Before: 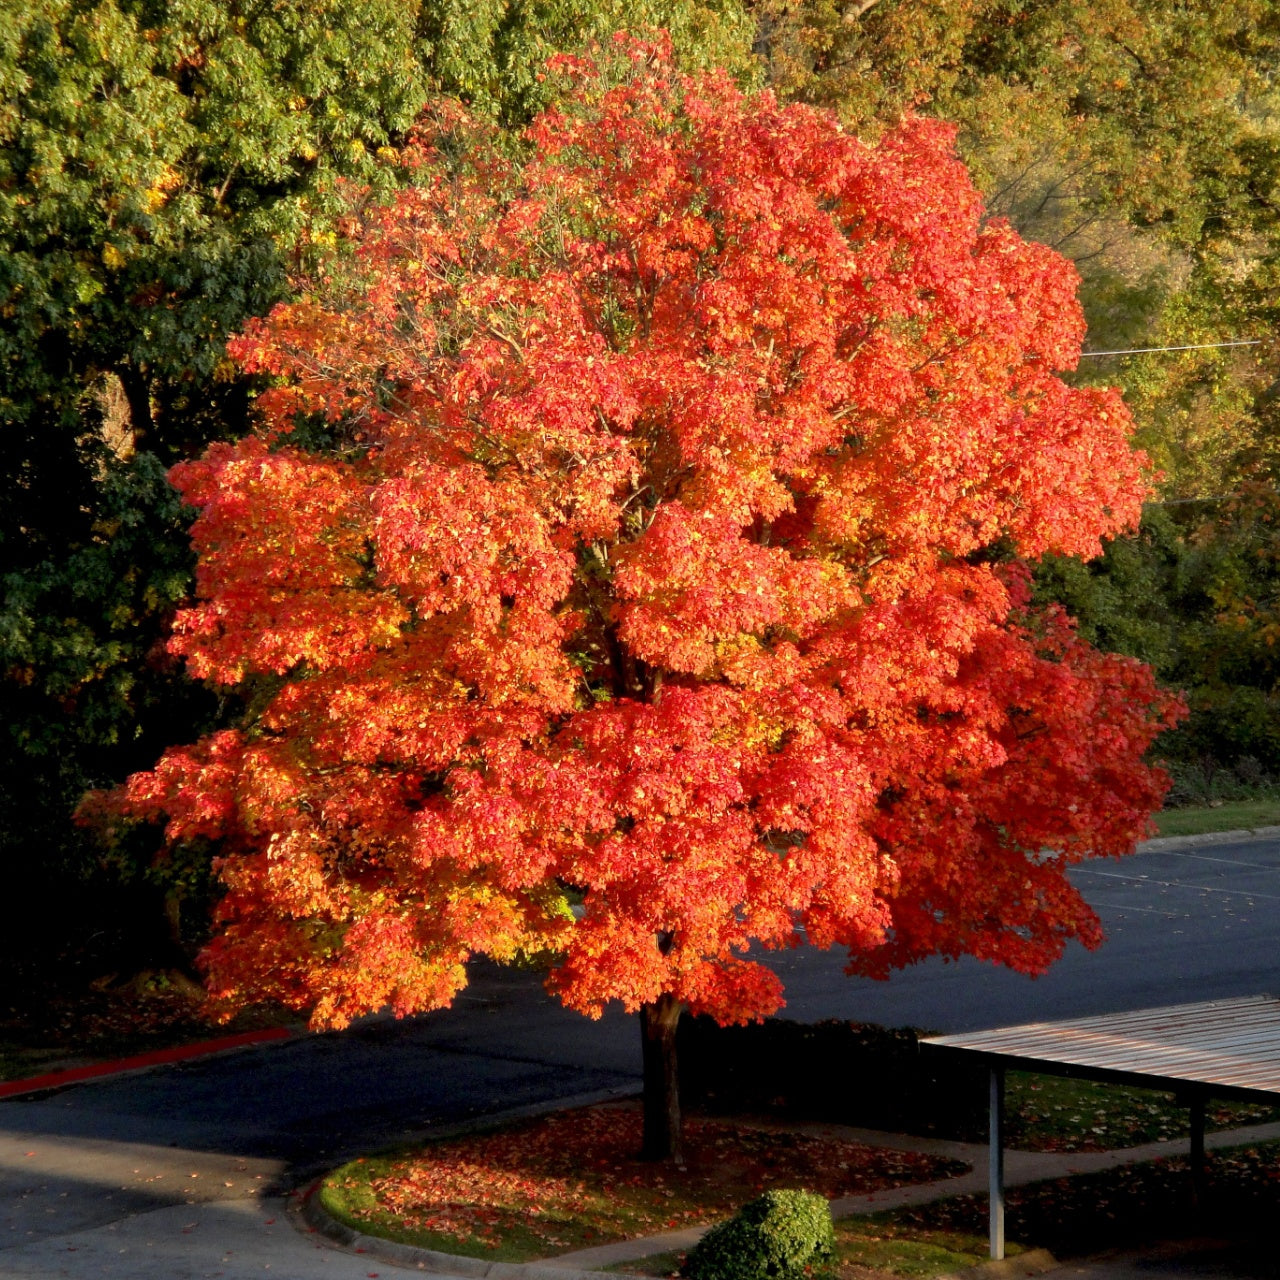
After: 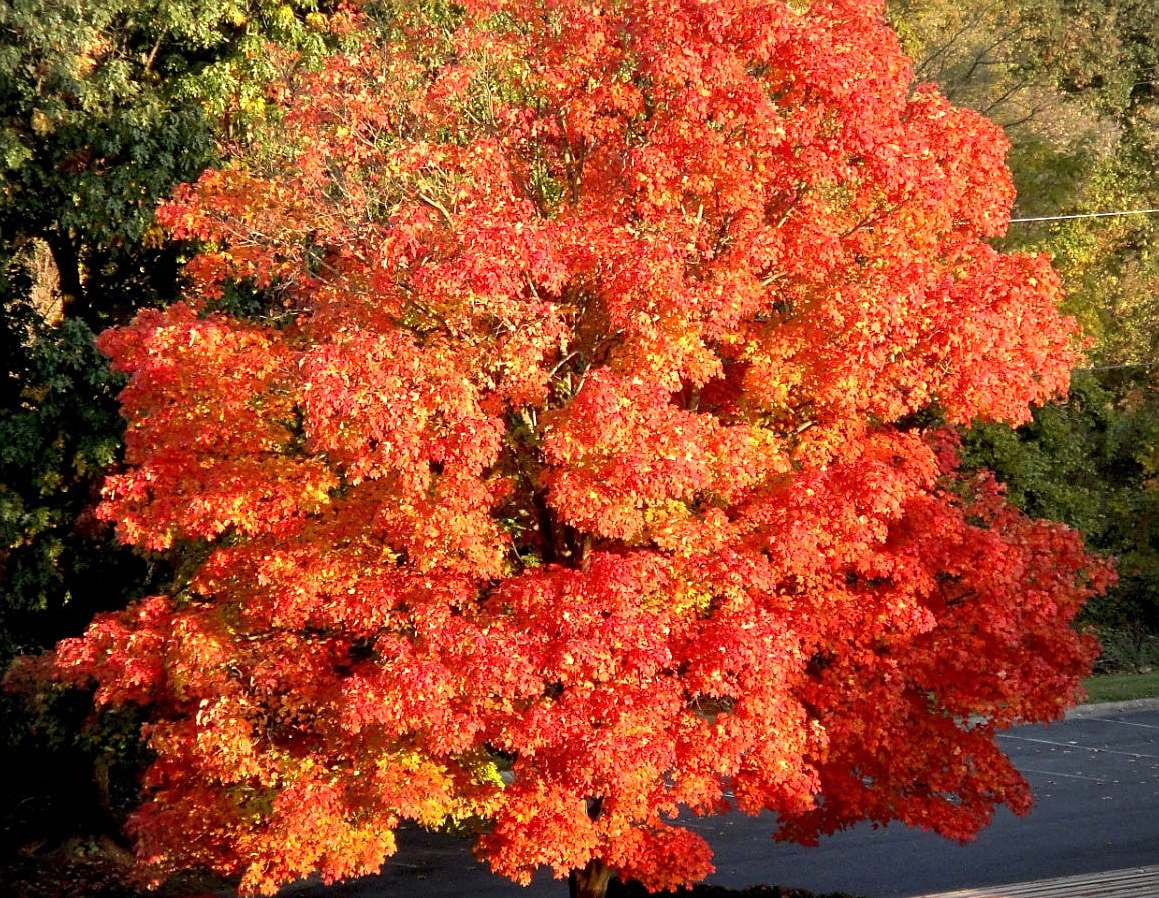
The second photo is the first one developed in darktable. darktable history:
crop: left 5.583%, top 10.469%, right 3.826%, bottom 19.337%
sharpen: on, module defaults
exposure: exposure 0.373 EV, compensate highlight preservation false
vignetting: fall-off start 92.31%
